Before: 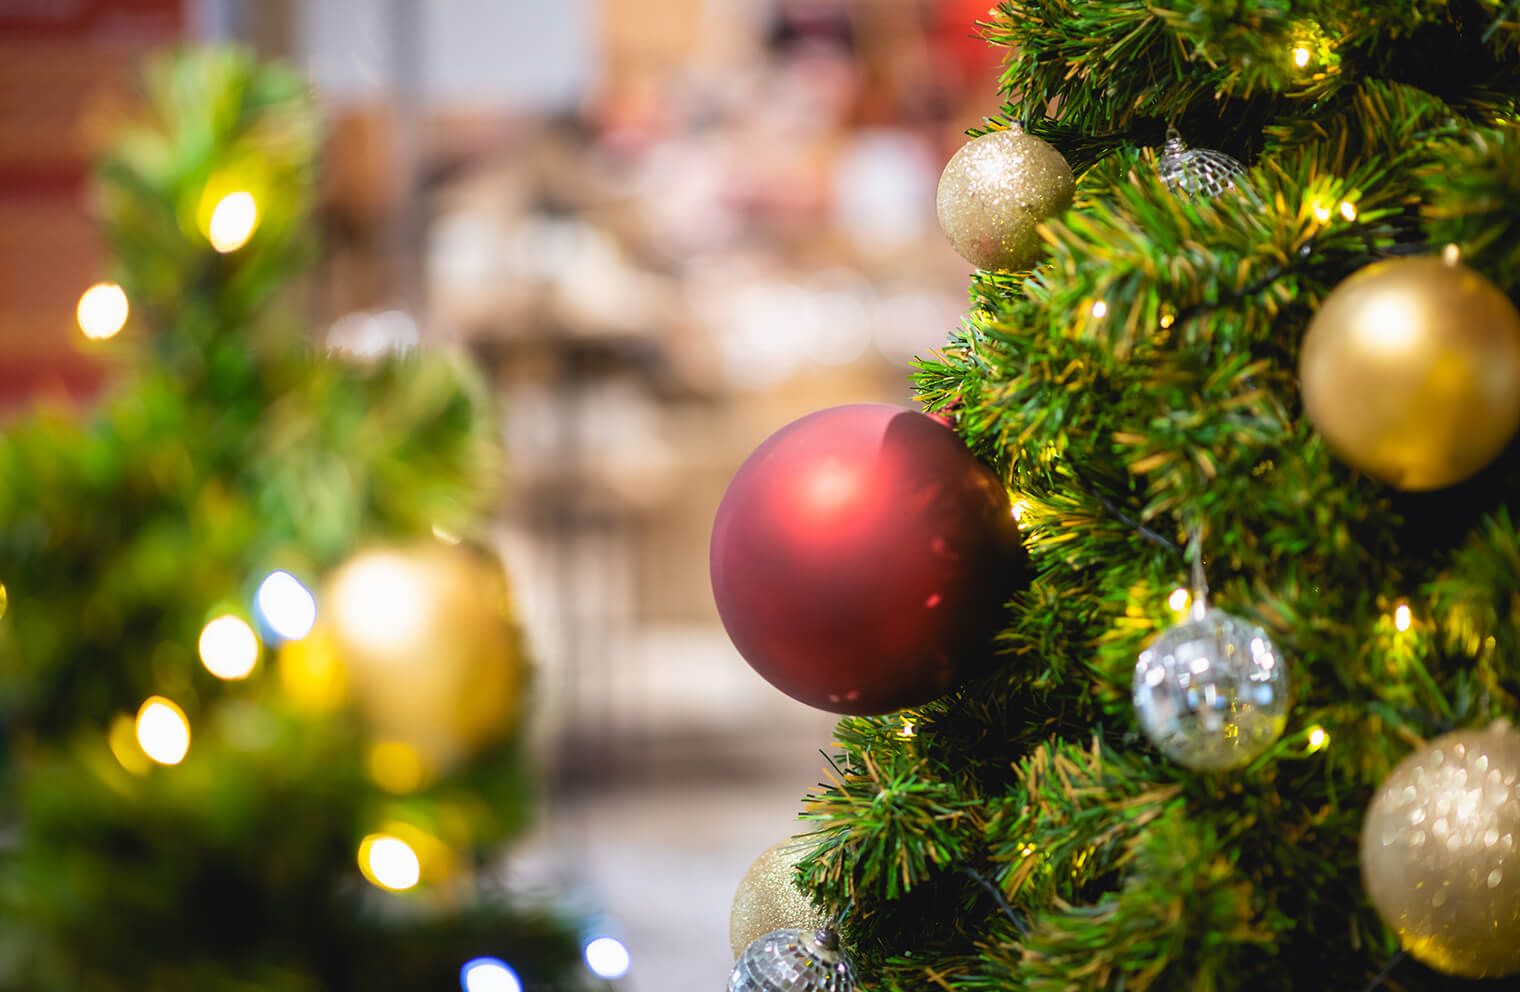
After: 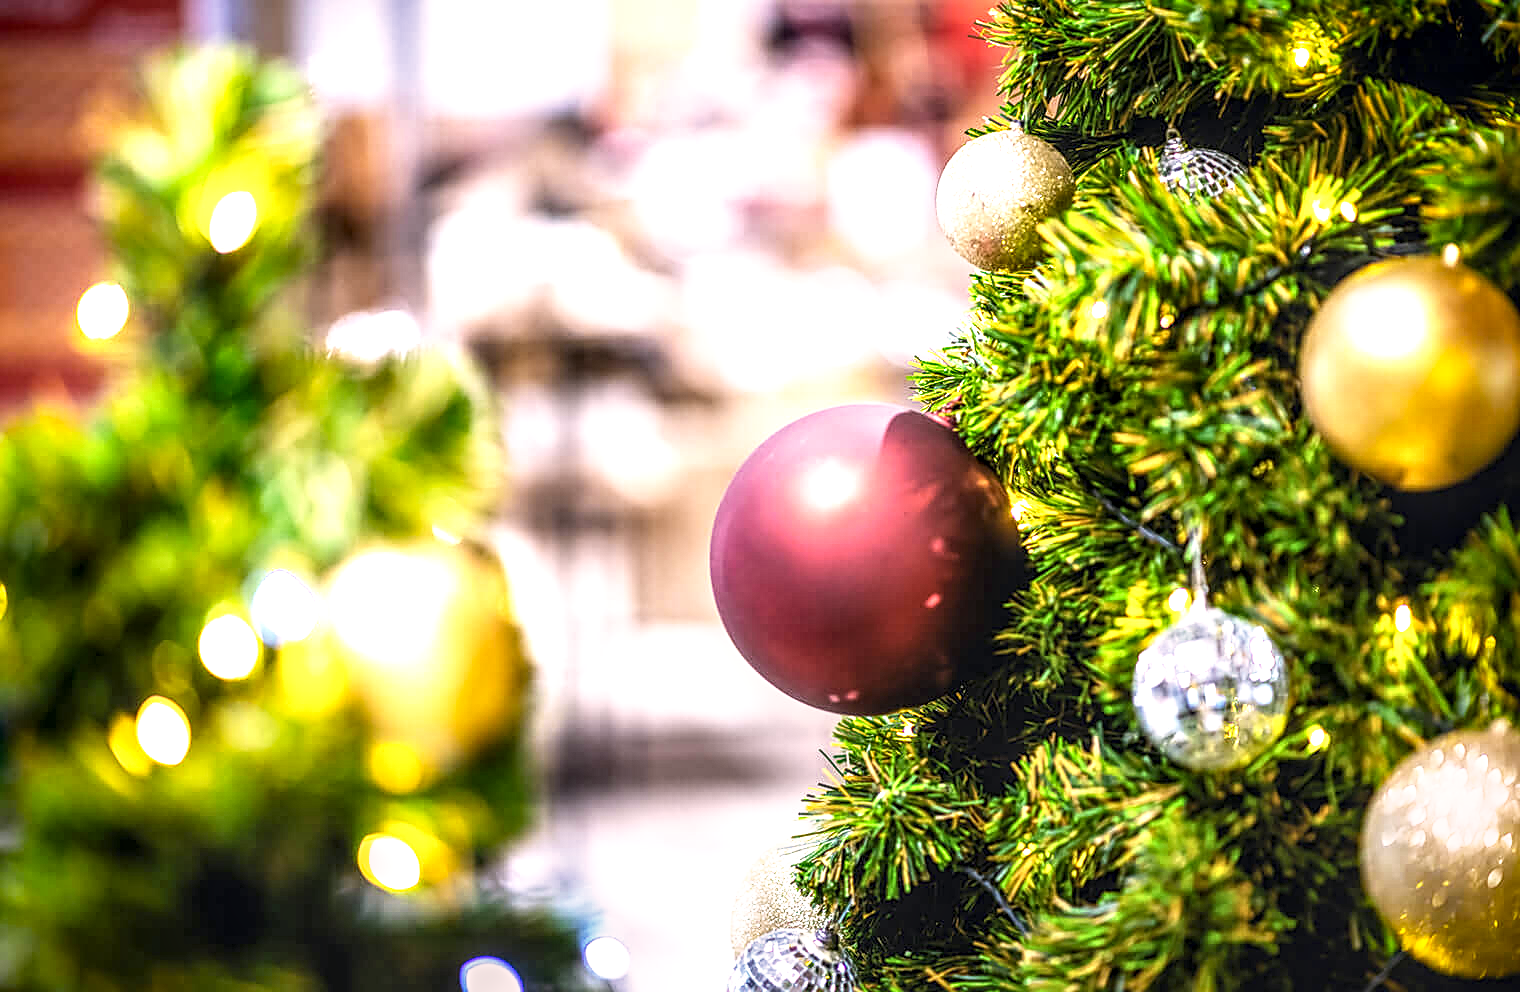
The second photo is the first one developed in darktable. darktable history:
color zones: curves: ch1 [(0.077, 0.436) (0.25, 0.5) (0.75, 0.5)]
vignetting: fall-off start 88.53%, fall-off radius 44.2%, saturation 0.376, width/height ratio 1.161
local contrast: highlights 0%, shadows 0%, detail 182%
color correction: highlights a* 7.34, highlights b* 4.37
white balance: red 0.948, green 1.02, blue 1.176
base curve: curves: ch0 [(0, 0) (0.495, 0.917) (1, 1)], preserve colors none
sharpen: on, module defaults
